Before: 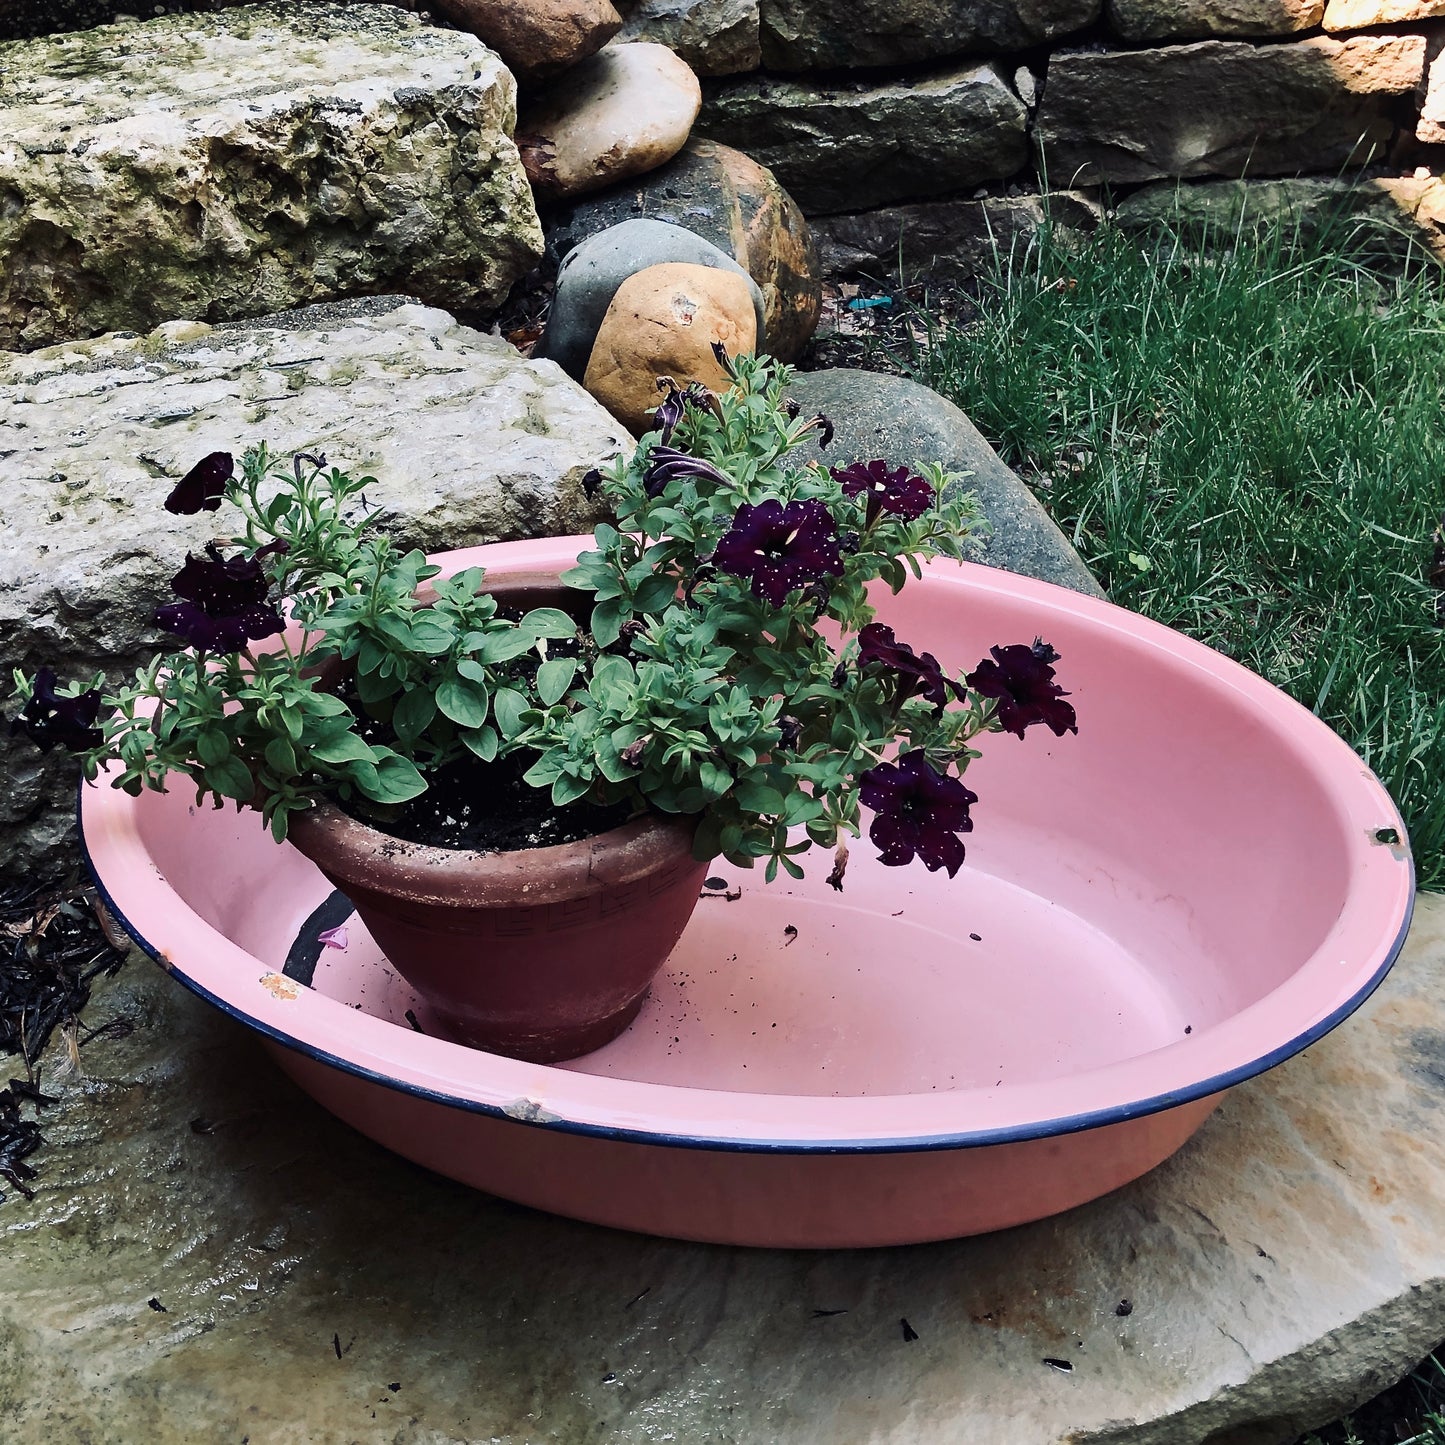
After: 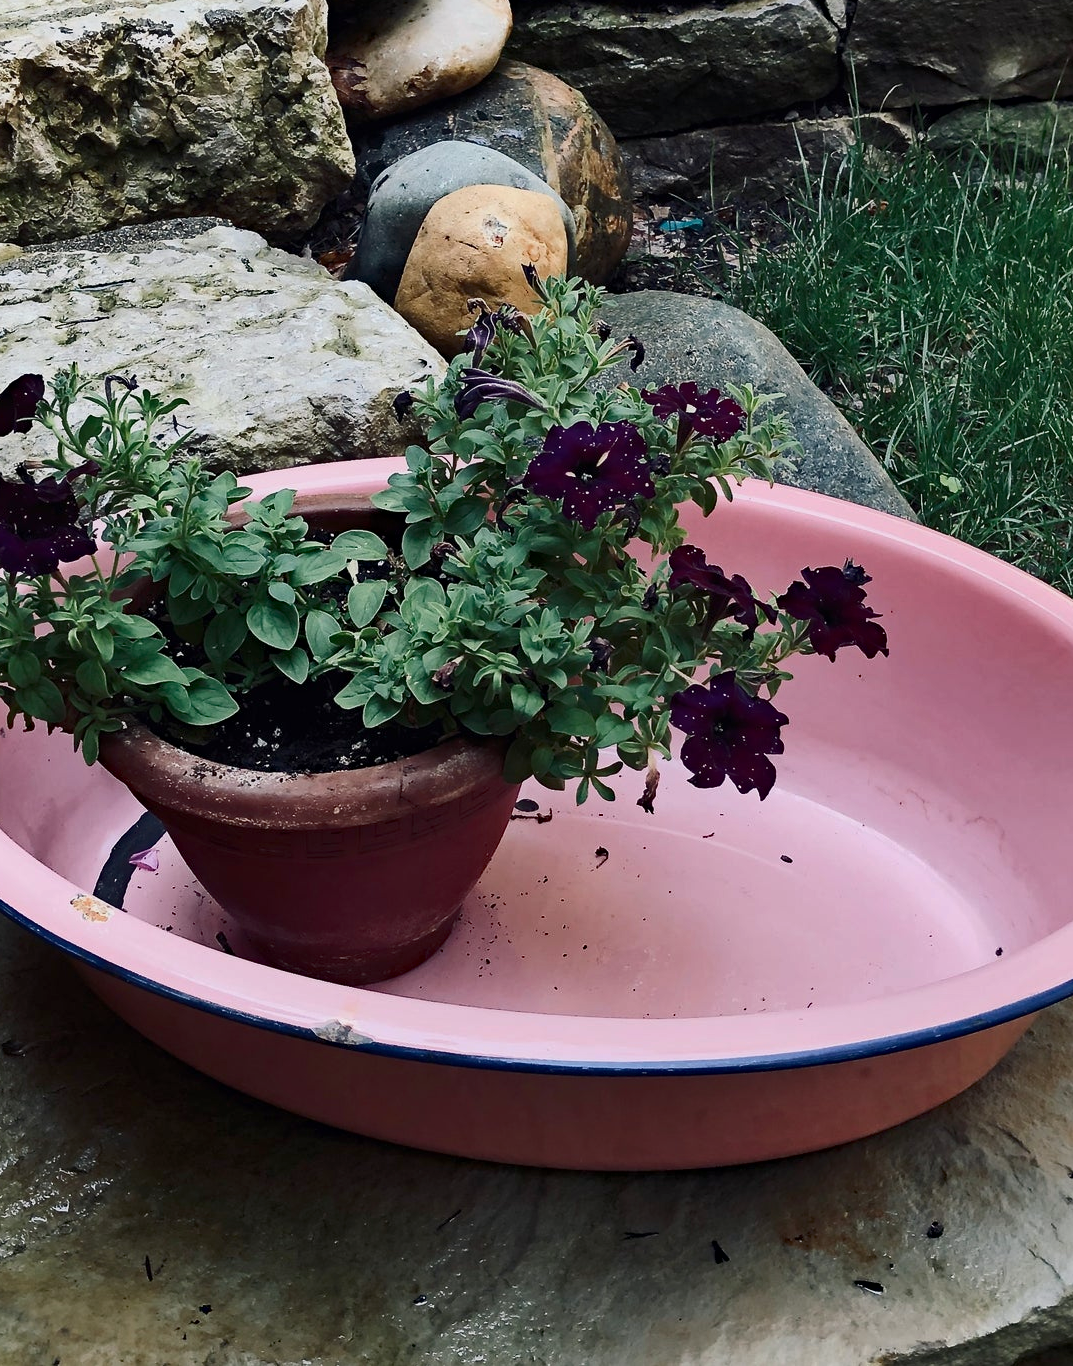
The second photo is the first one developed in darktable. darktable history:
haze removal: adaptive false
tone equalizer: -8 EV 0.24 EV, -7 EV 0.421 EV, -6 EV 0.4 EV, -5 EV 0.259 EV, -3 EV -0.265 EV, -2 EV -0.446 EV, -1 EV -0.396 EV, +0 EV -0.244 EV
contrast brightness saturation: contrast 0.143
crop and rotate: left 13.141%, top 5.422%, right 12.573%
